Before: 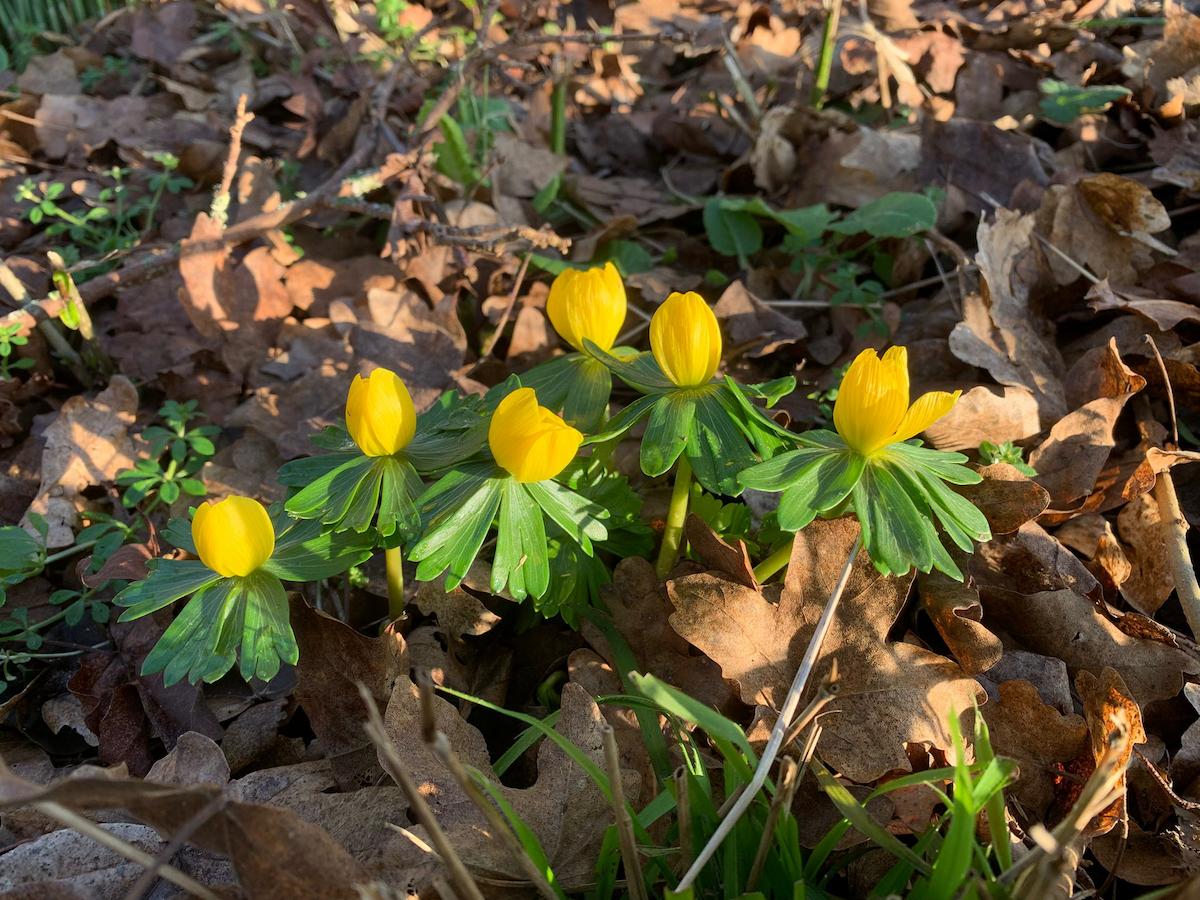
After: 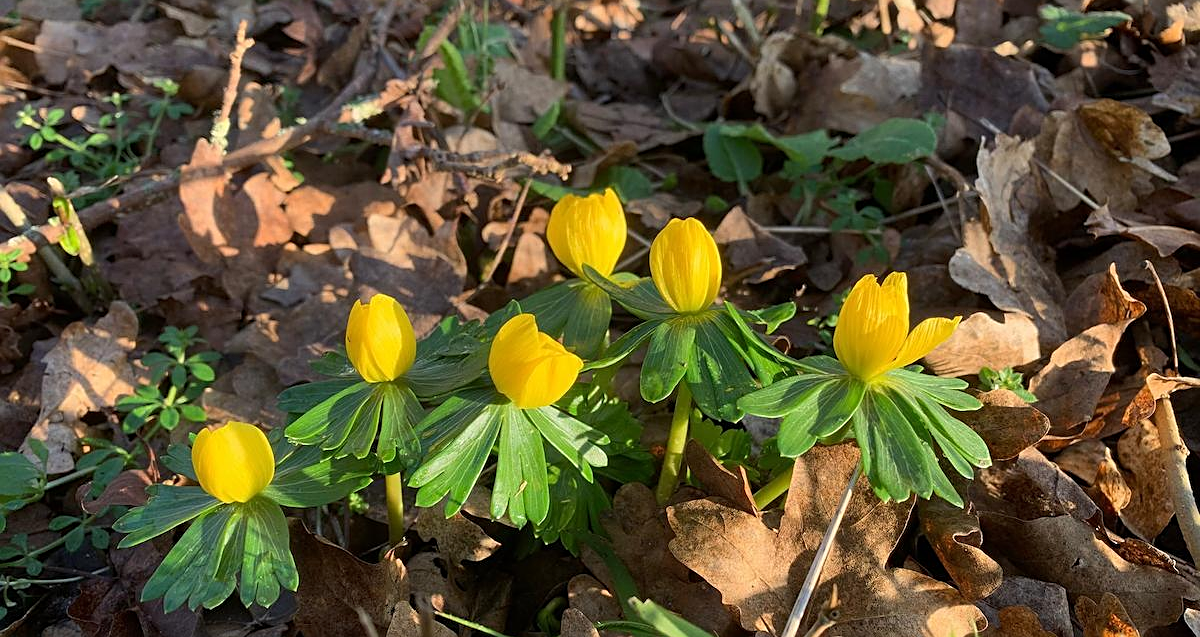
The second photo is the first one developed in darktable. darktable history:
crop and rotate: top 8.316%, bottom 20.857%
sharpen: on, module defaults
